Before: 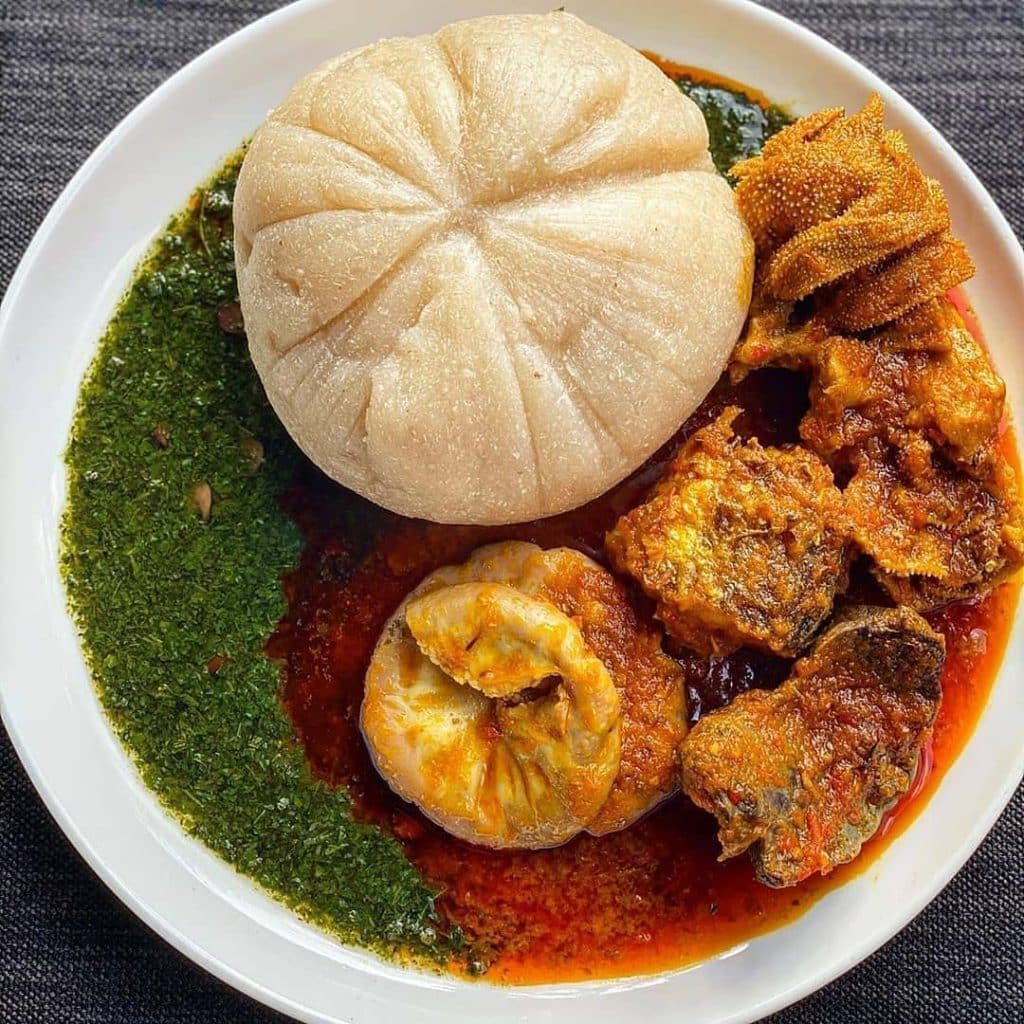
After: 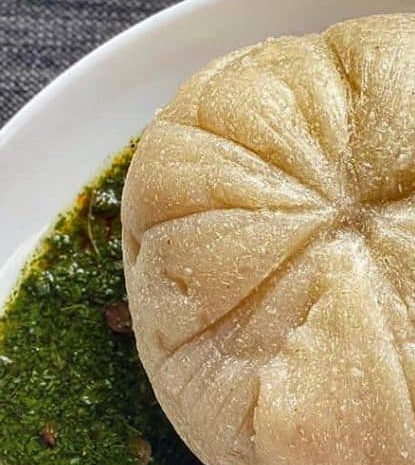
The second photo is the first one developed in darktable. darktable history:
crop and rotate: left 11.032%, top 0.098%, right 48.349%, bottom 54.396%
shadows and highlights: shadows 30.72, highlights -62.56, soften with gaussian
exposure: compensate highlight preservation false
